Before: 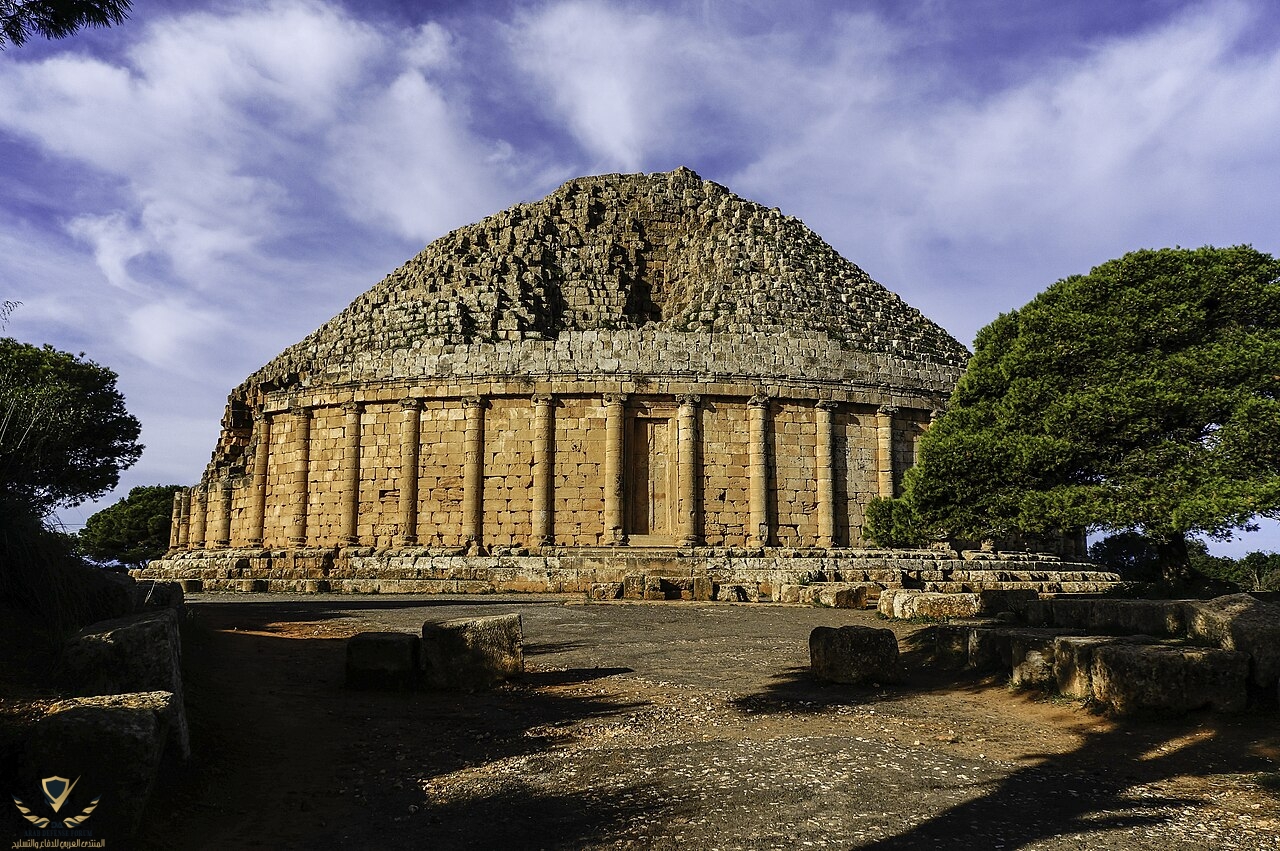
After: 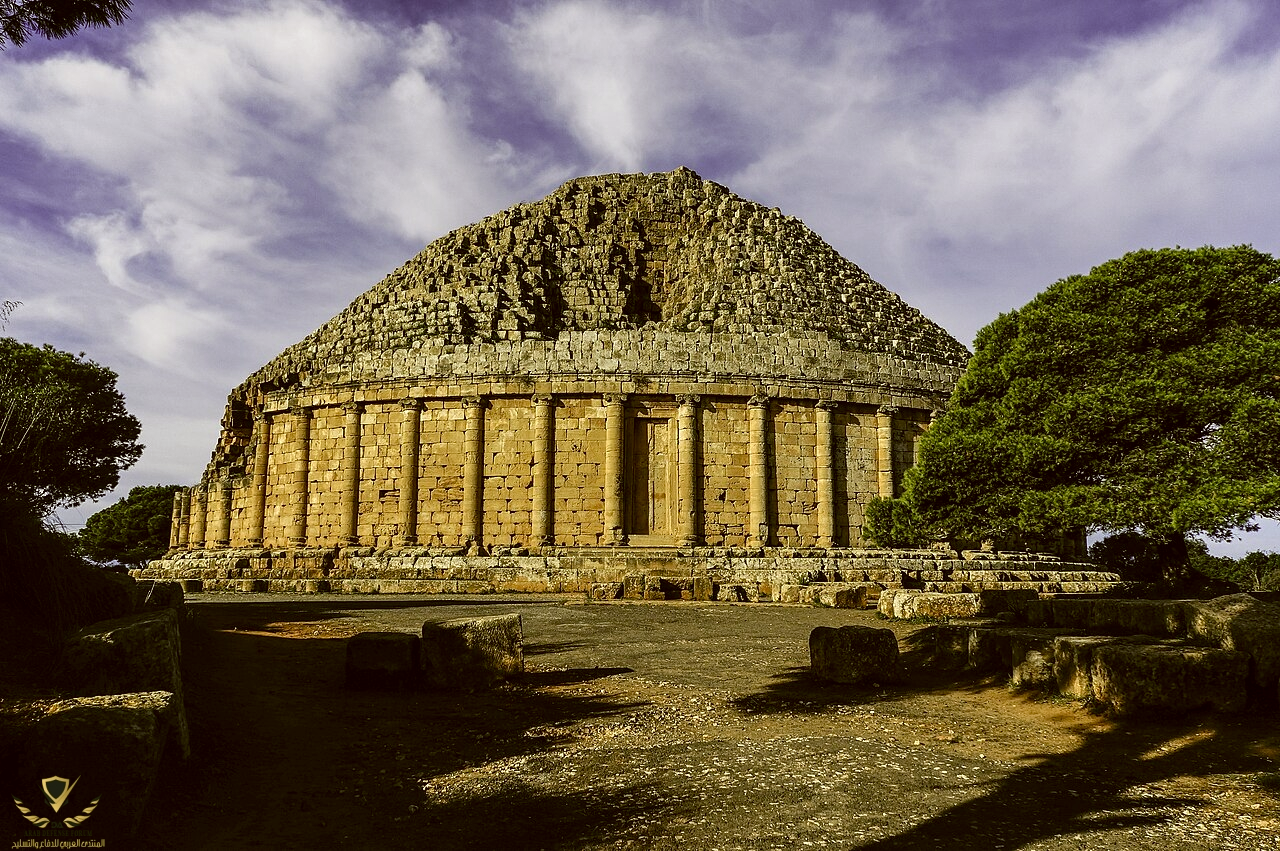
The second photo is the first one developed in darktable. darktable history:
color correction: highlights a* -1.3, highlights b* 10.2, shadows a* 0.926, shadows b* 18.77
local contrast: highlights 106%, shadows 100%, detail 119%, midtone range 0.2
